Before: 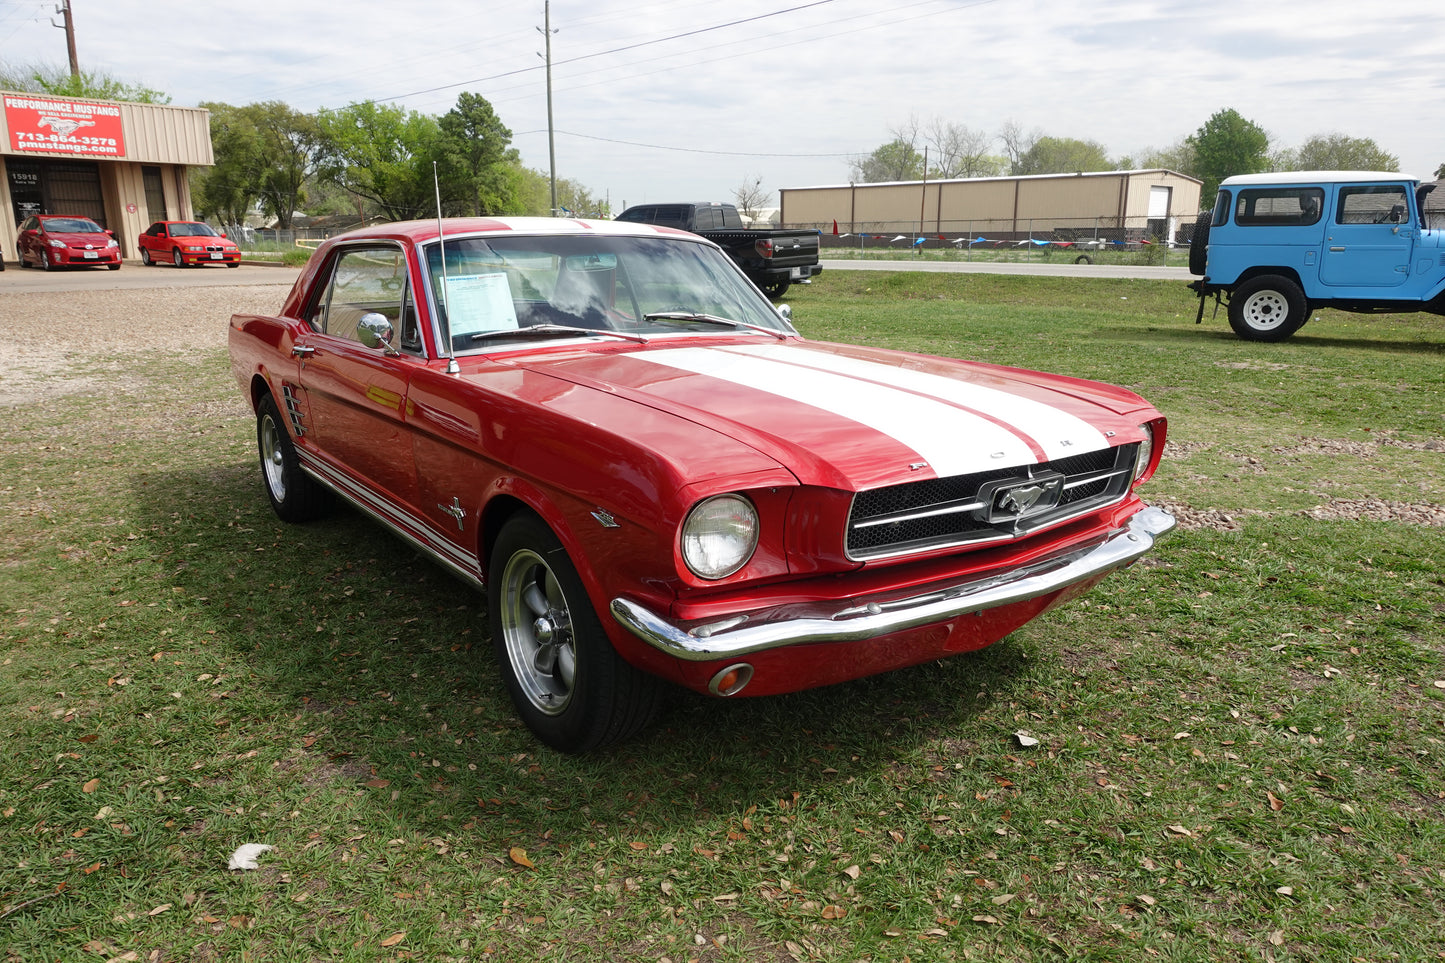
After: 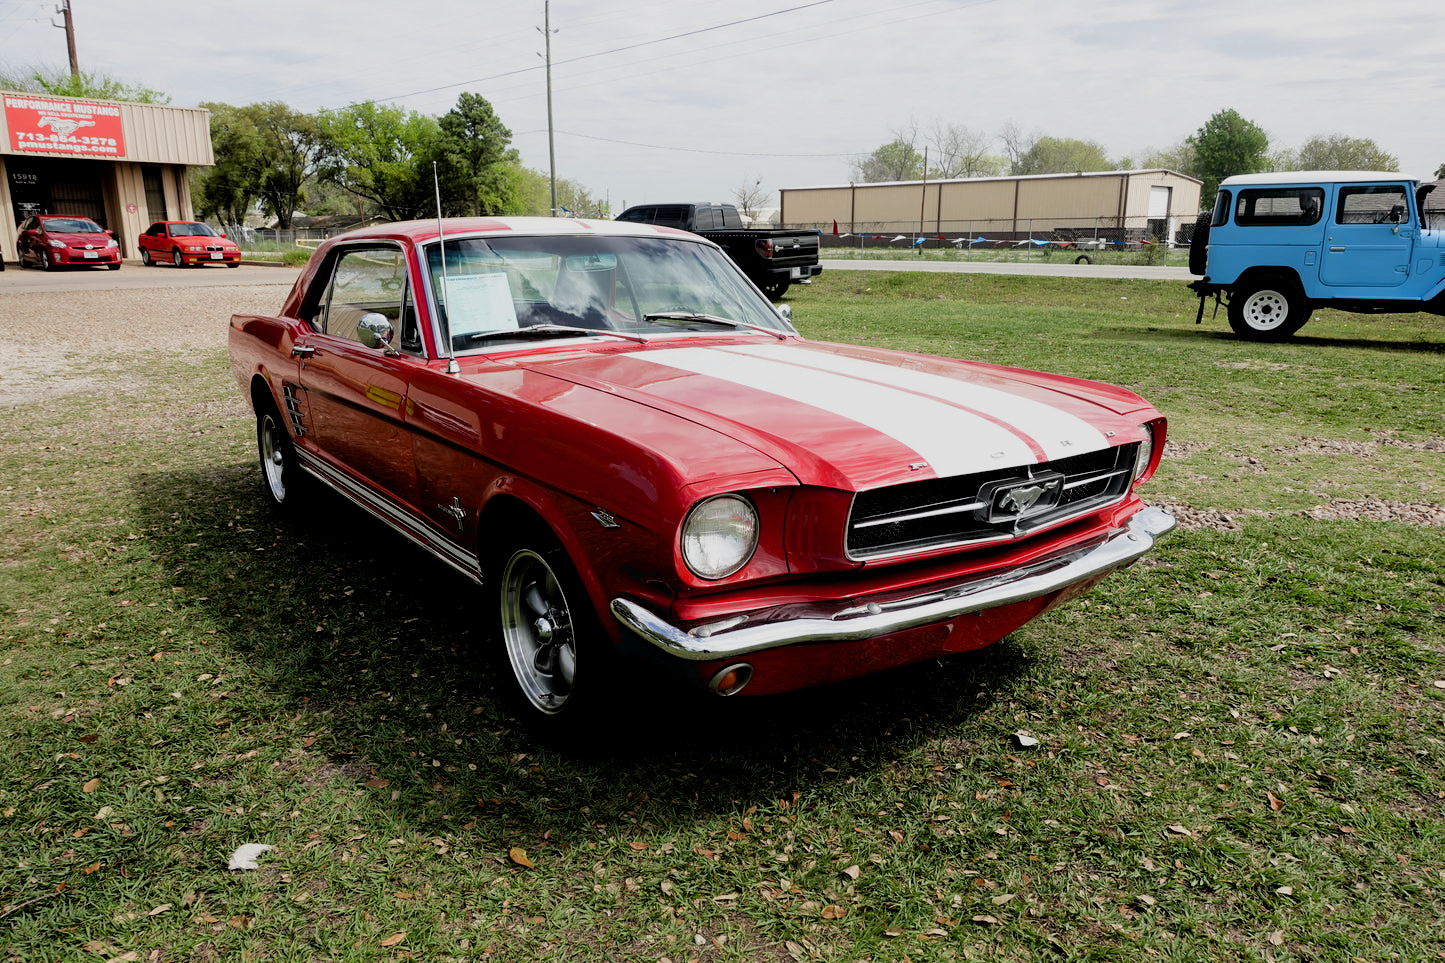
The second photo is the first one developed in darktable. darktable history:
exposure: black level correction 0.01, exposure 0.014 EV, compensate highlight preservation false
filmic rgb: black relative exposure -5 EV, hardness 2.88, contrast 1.2, highlights saturation mix -30%
